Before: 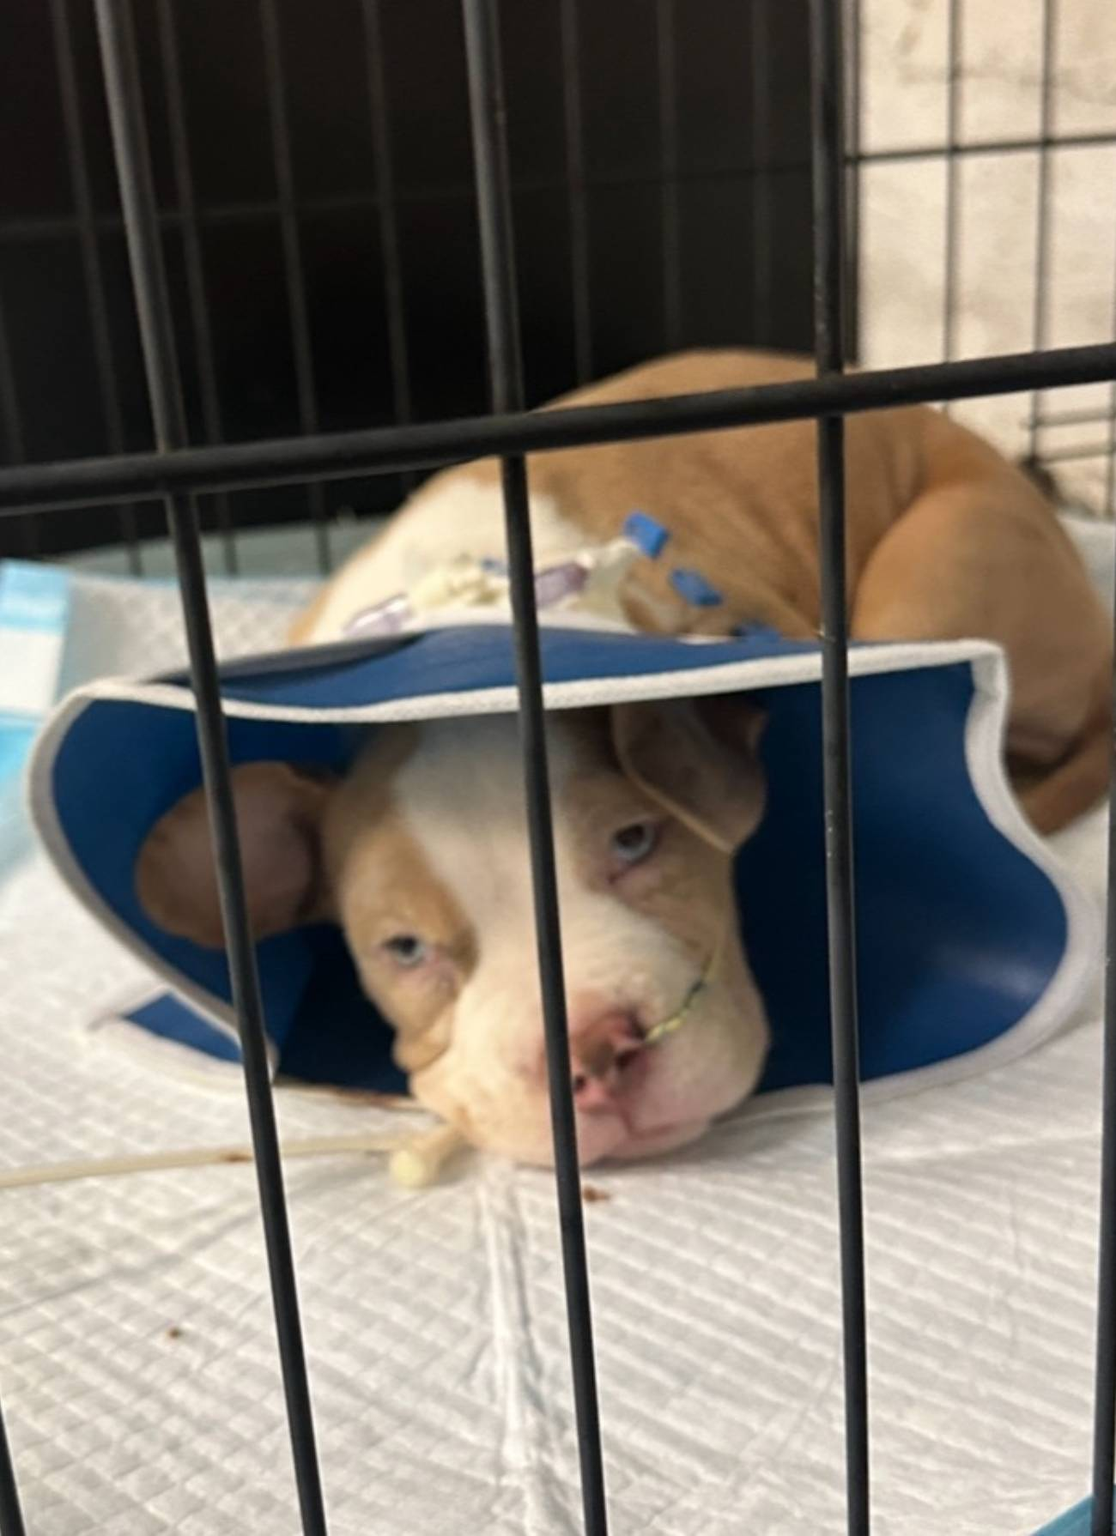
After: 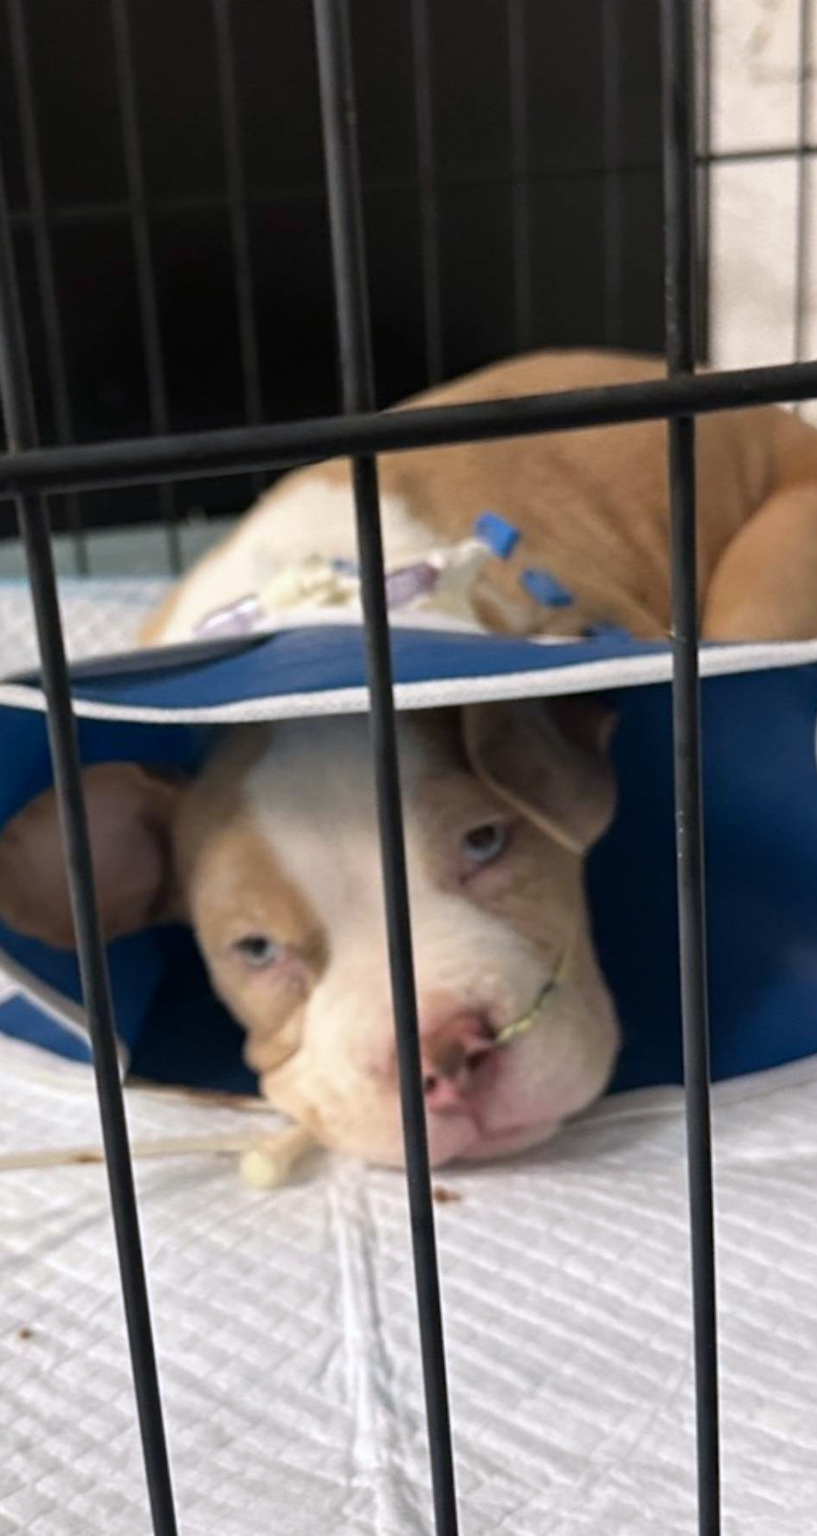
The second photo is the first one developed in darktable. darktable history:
color calibration: illuminant as shot in camera, x 0.358, y 0.373, temperature 4628.91 K
crop: left 13.443%, right 13.31%
